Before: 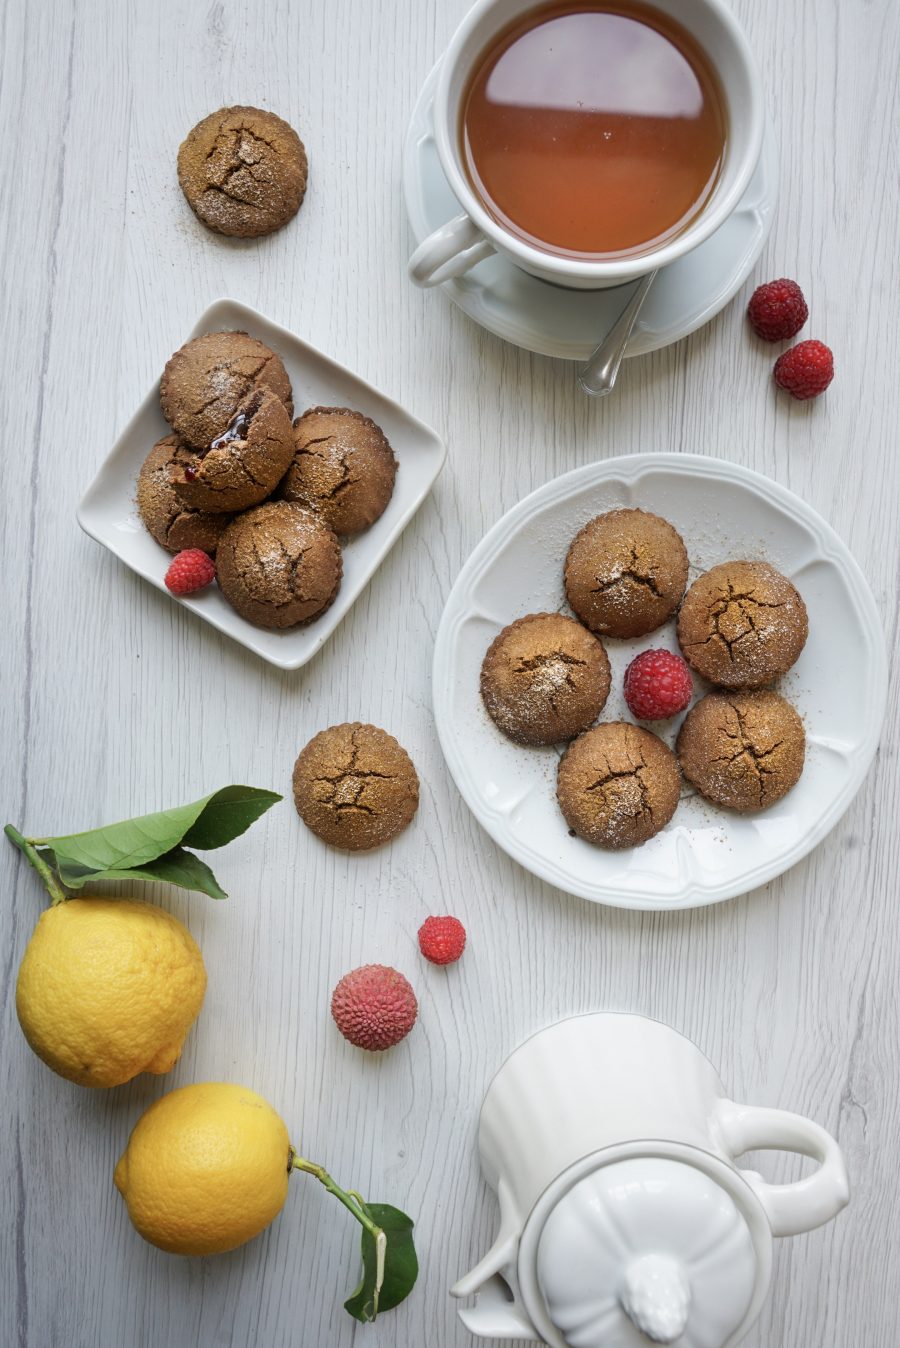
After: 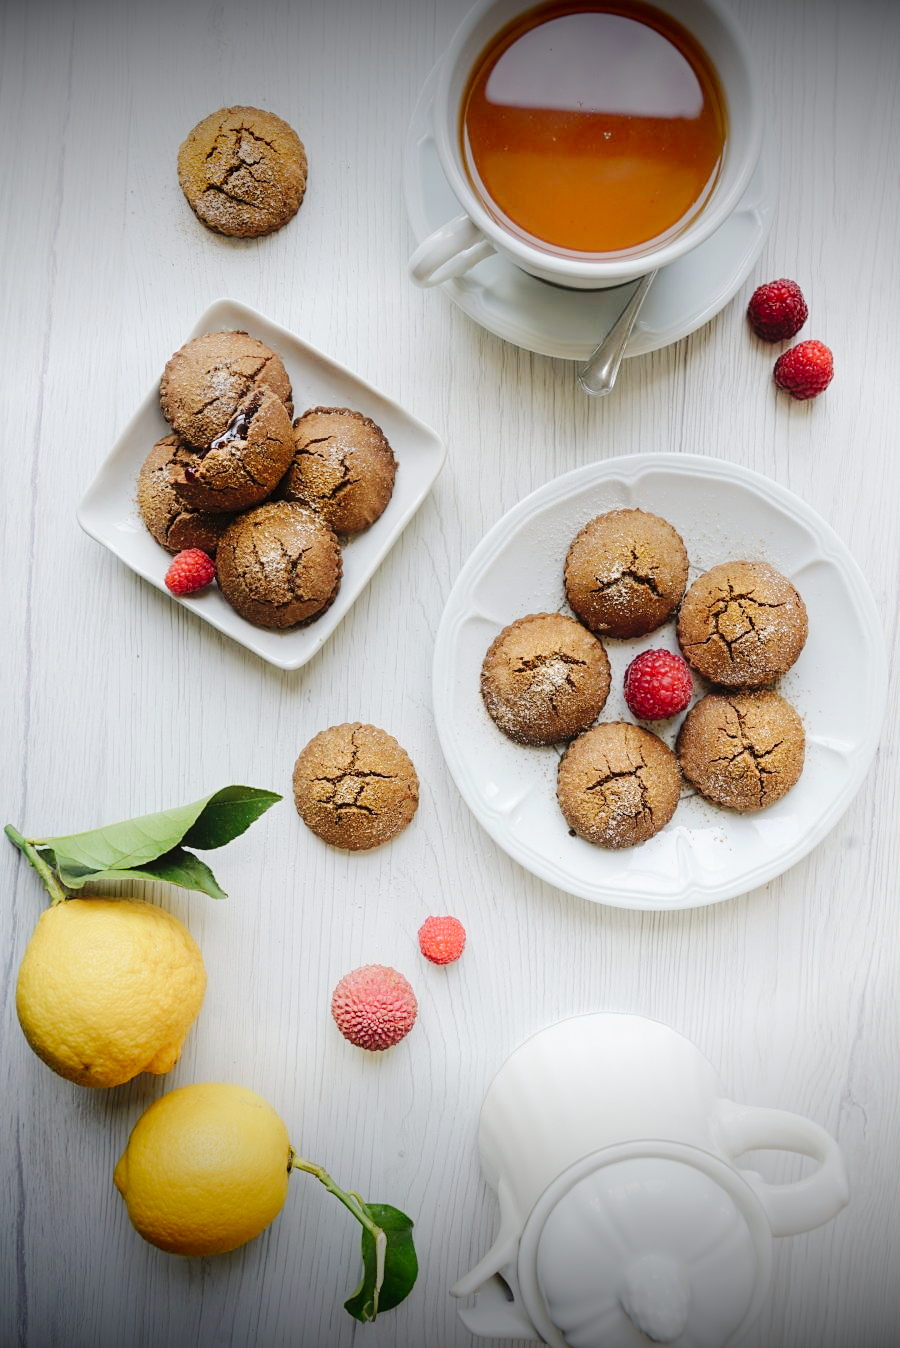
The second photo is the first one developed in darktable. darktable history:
shadows and highlights: shadows -23.08, highlights 46.15, soften with gaussian
sharpen: amount 0.2
vignetting: fall-off start 98.29%, fall-off radius 100%, brightness -1, saturation 0.5, width/height ratio 1.428
tone curve: curves: ch0 [(0, 0) (0.003, 0.031) (0.011, 0.033) (0.025, 0.038) (0.044, 0.049) (0.069, 0.059) (0.1, 0.071) (0.136, 0.093) (0.177, 0.142) (0.224, 0.204) (0.277, 0.292) (0.335, 0.387) (0.399, 0.484) (0.468, 0.567) (0.543, 0.643) (0.623, 0.712) (0.709, 0.776) (0.801, 0.837) (0.898, 0.903) (1, 1)], preserve colors none
